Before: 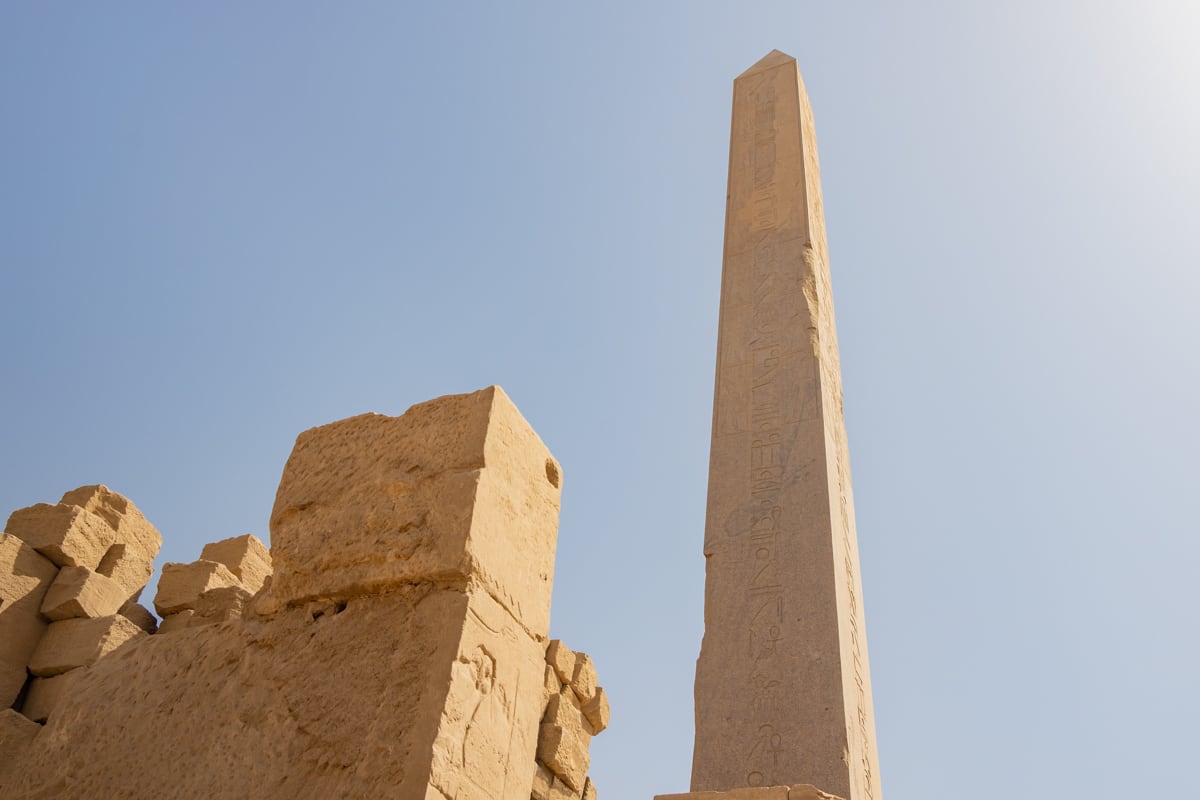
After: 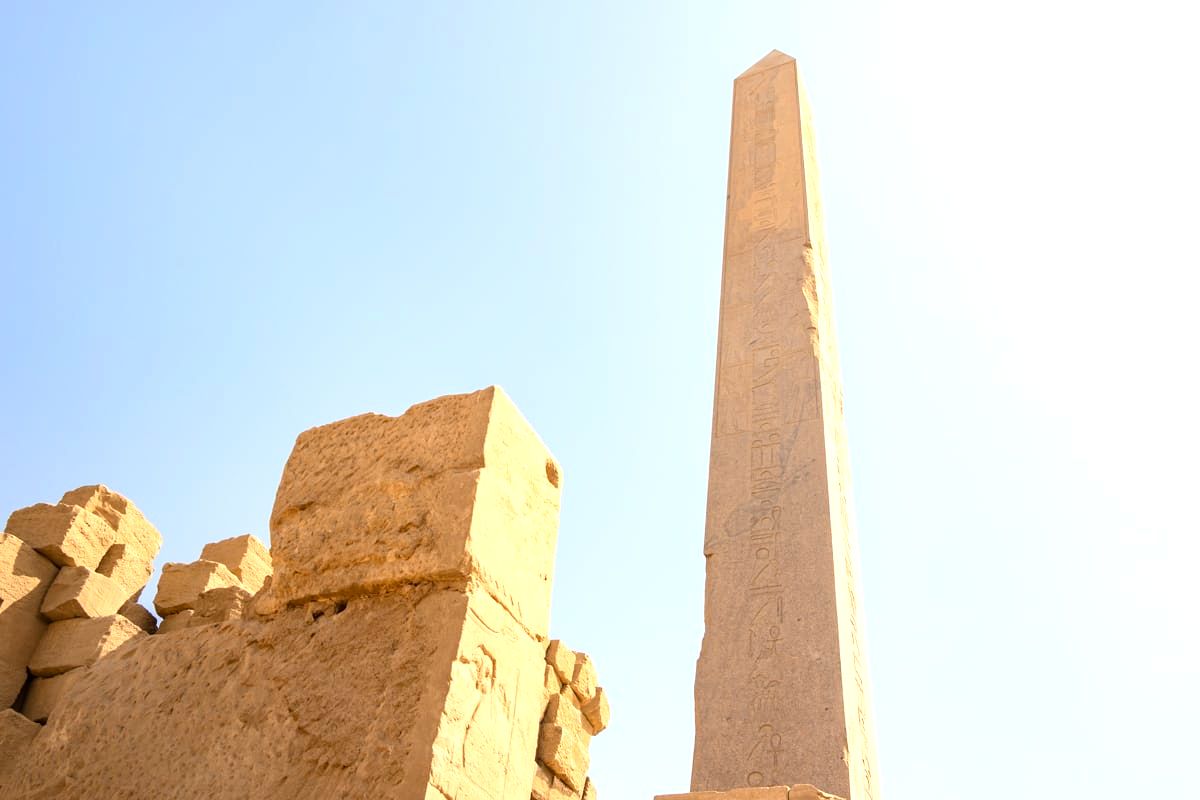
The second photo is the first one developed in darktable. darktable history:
exposure: exposure 0.943 EV, compensate highlight preservation false
contrast brightness saturation: contrast 0.15, brightness -0.01, saturation 0.1
rgb levels: preserve colors max RGB
